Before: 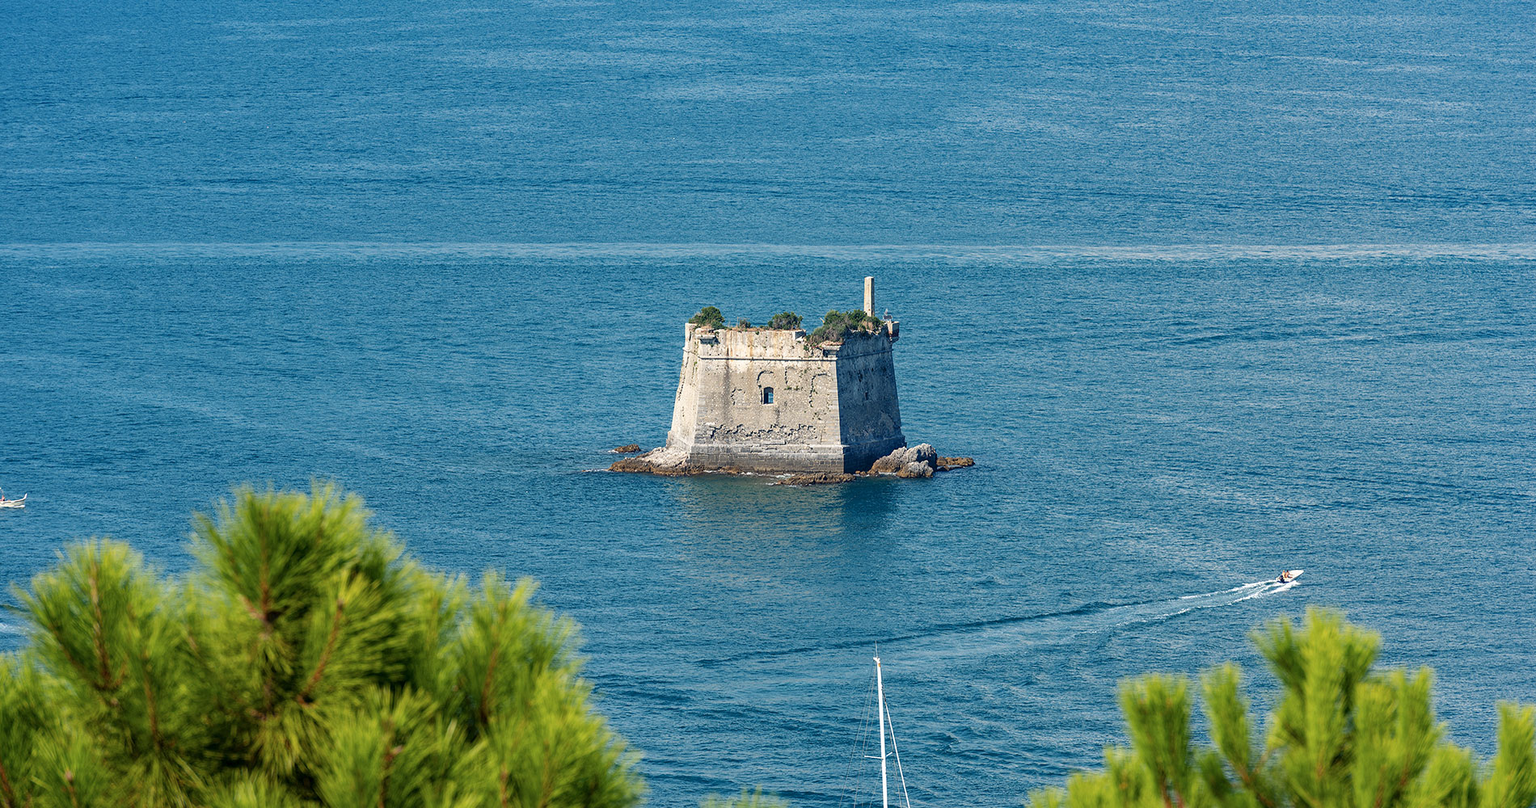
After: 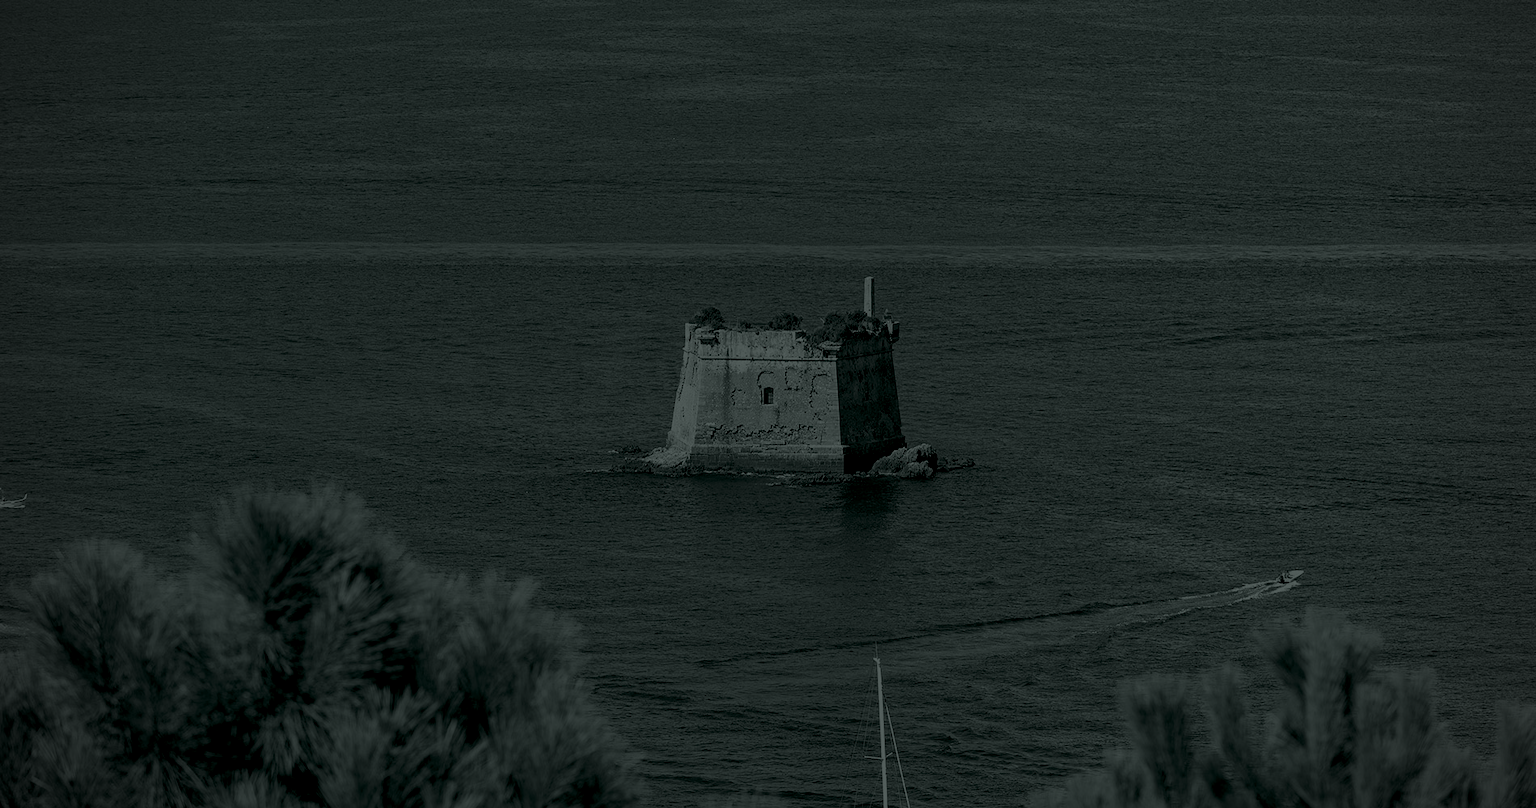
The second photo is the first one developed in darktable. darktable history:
colorize: hue 90°, saturation 19%, lightness 1.59%, version 1
vignetting: fall-off radius 60.92%
shadows and highlights: low approximation 0.01, soften with gaussian
